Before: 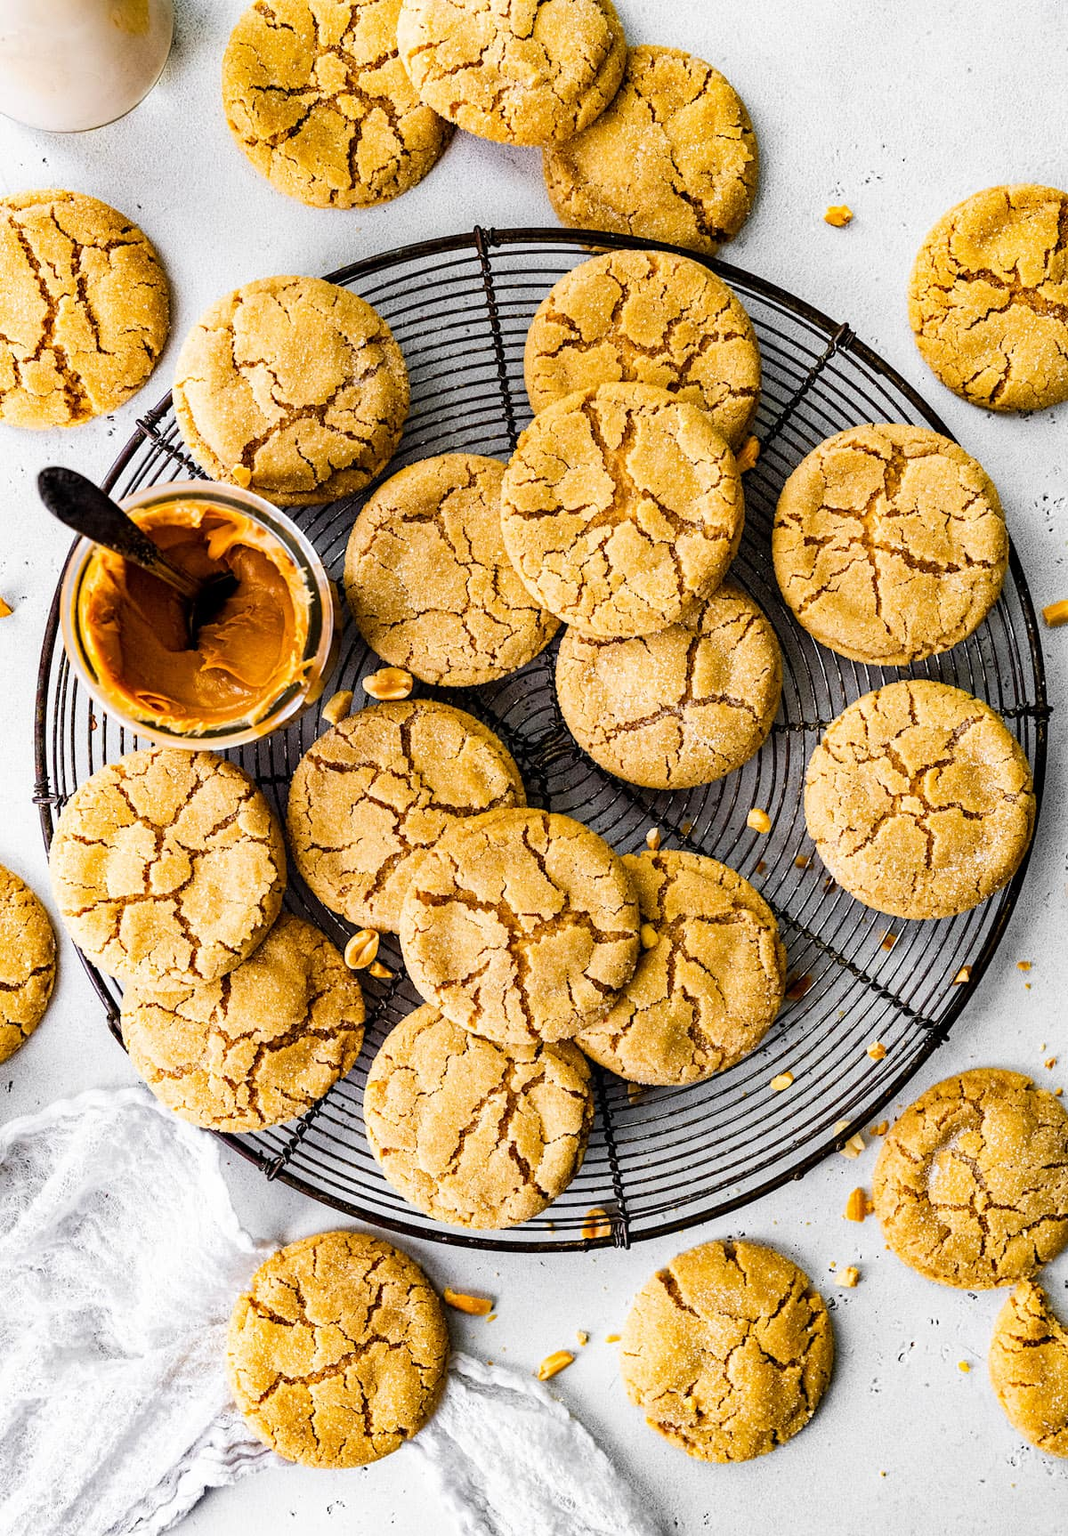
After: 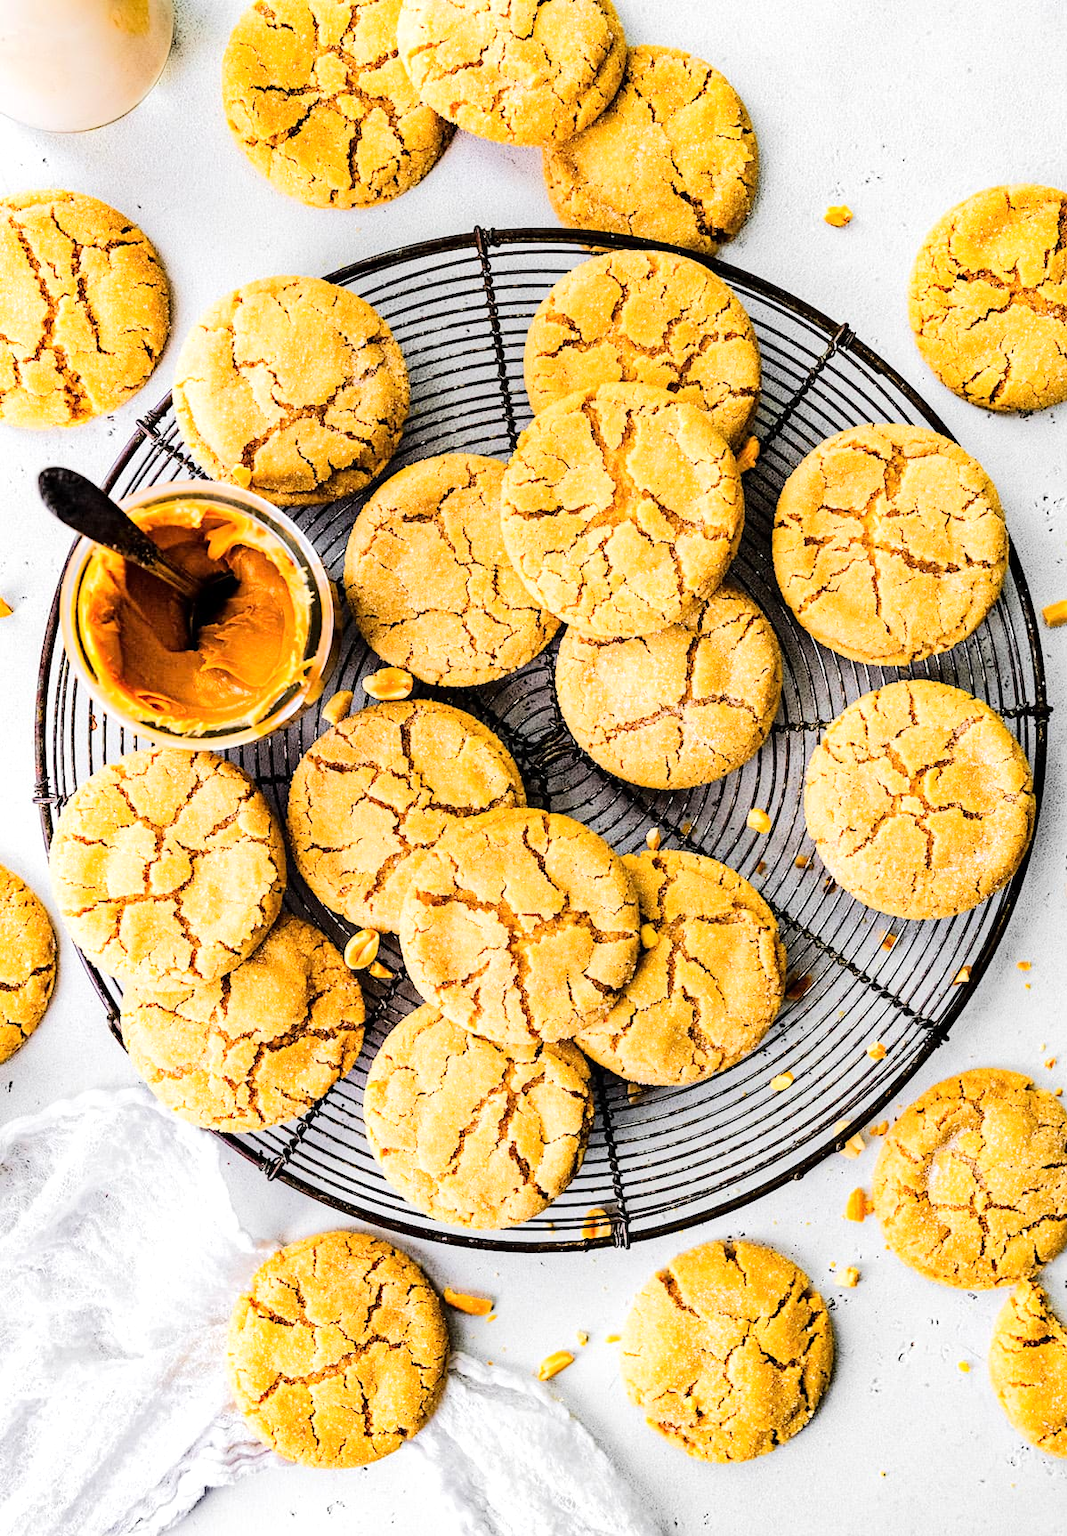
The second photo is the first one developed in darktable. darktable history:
tone equalizer: -7 EV 0.156 EV, -6 EV 0.626 EV, -5 EV 1.13 EV, -4 EV 1.3 EV, -3 EV 1.14 EV, -2 EV 0.6 EV, -1 EV 0.151 EV, edges refinement/feathering 500, mask exposure compensation -1.57 EV, preserve details no
